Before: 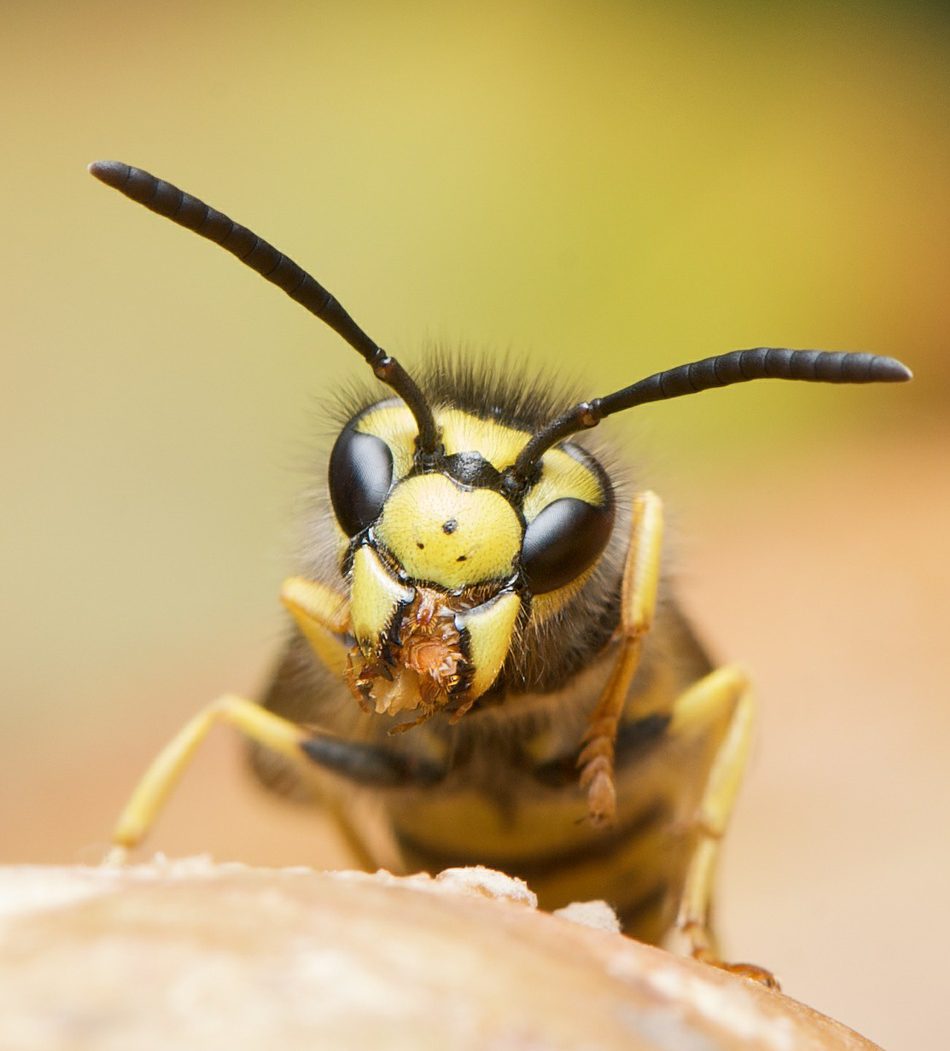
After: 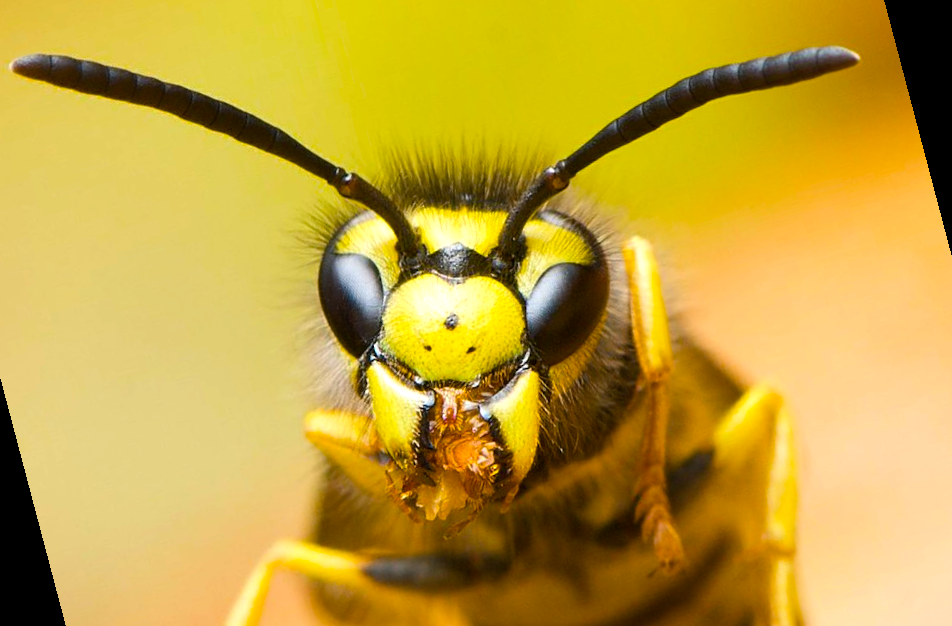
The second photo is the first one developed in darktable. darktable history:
color balance rgb: linear chroma grading › global chroma 50%, perceptual saturation grading › global saturation 2.34%, global vibrance 6.64%, contrast 12.71%, saturation formula JzAzBz (2021)
rotate and perspective: rotation -14.8°, crop left 0.1, crop right 0.903, crop top 0.25, crop bottom 0.748
